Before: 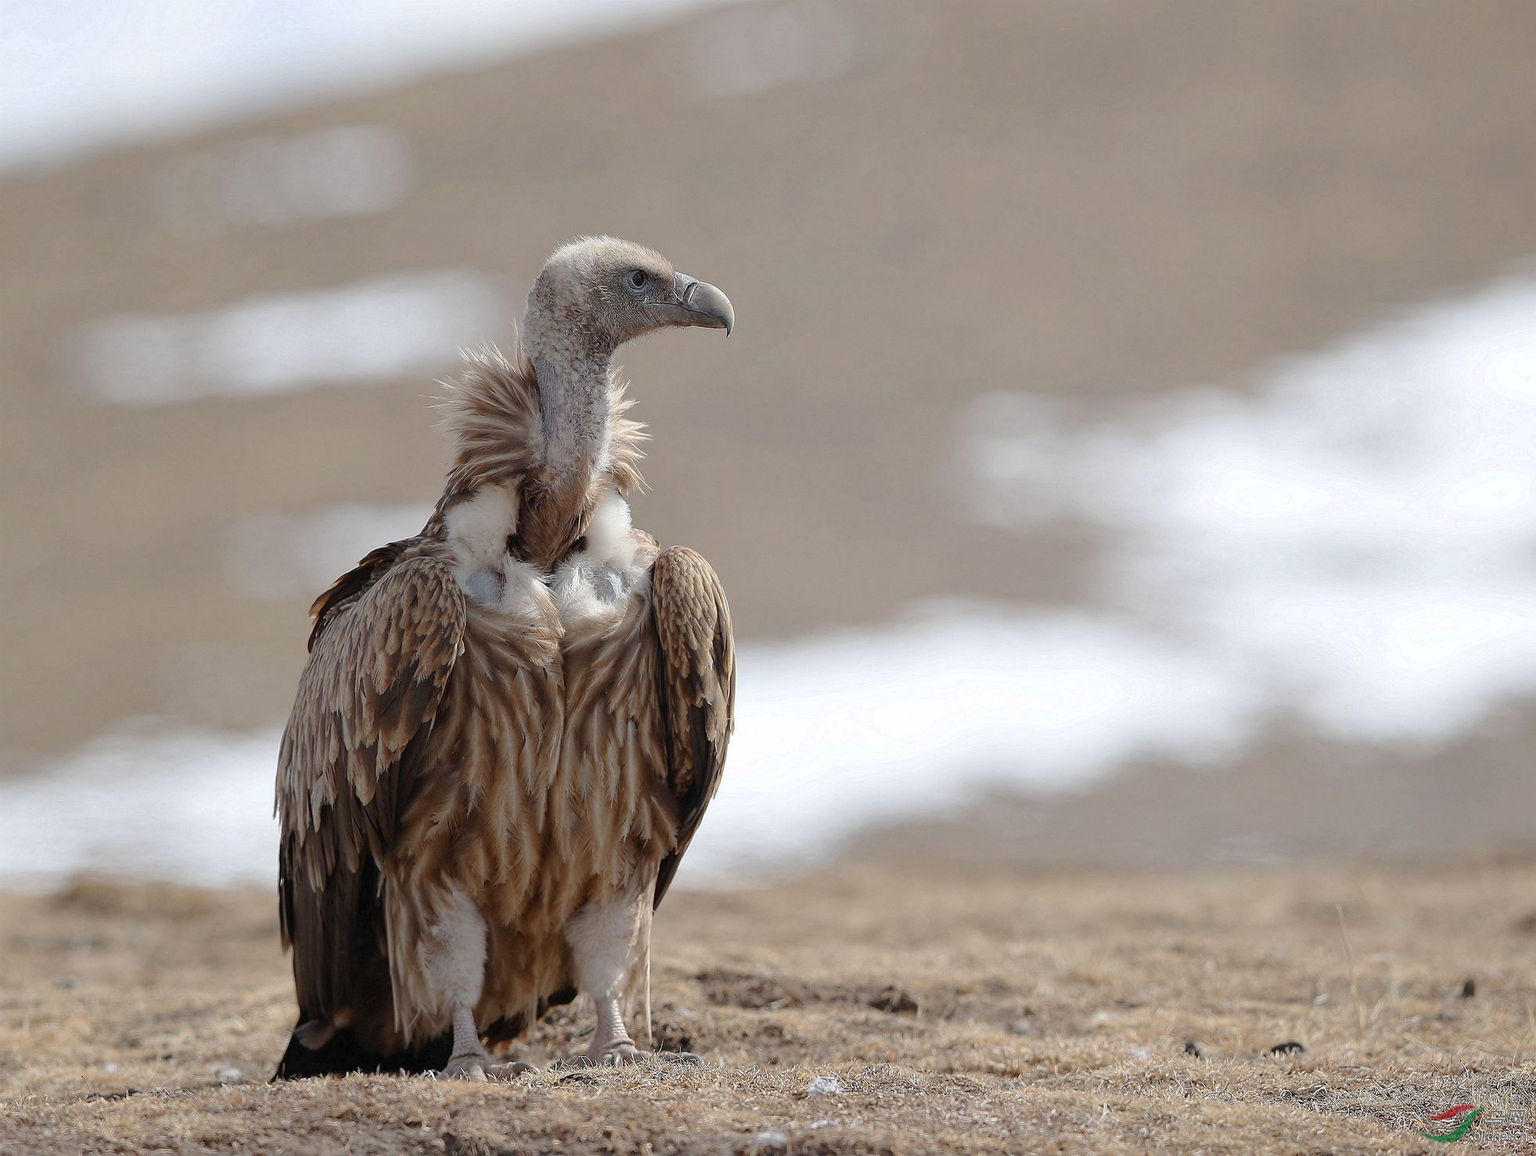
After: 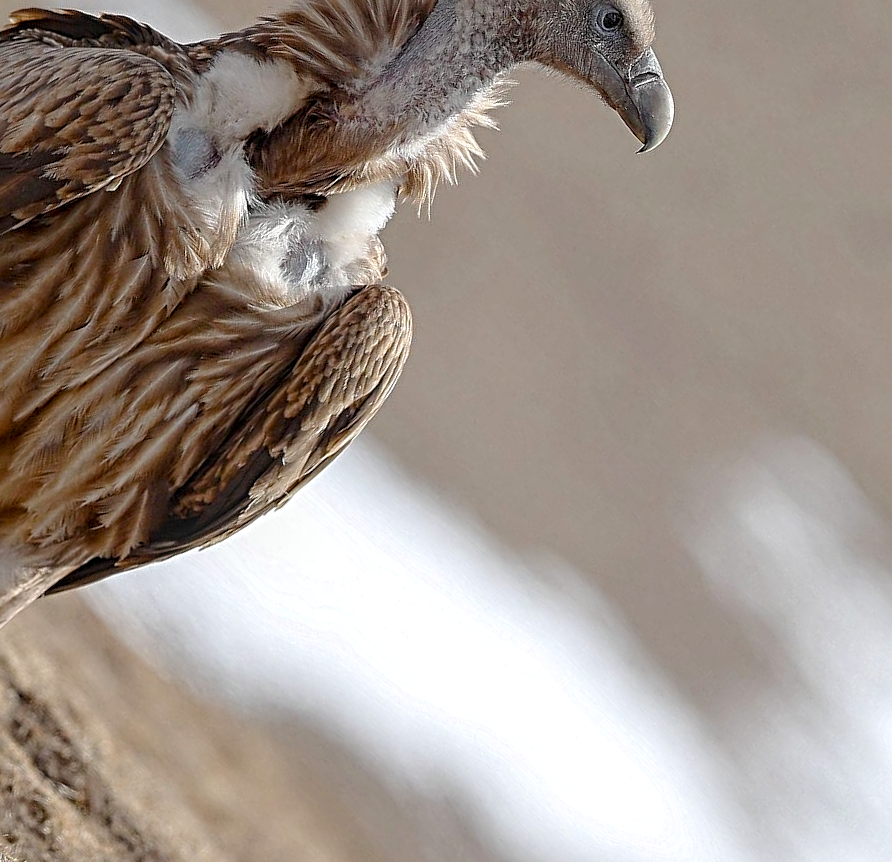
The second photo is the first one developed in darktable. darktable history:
sharpen: radius 3.967
color balance rgb: global offset › hue 172.36°, perceptual saturation grading › global saturation 27.608%, perceptual saturation grading › highlights -25.289%, perceptual saturation grading › shadows 25.414%
color correction: highlights b* -0.01, saturation 0.991
crop and rotate: angle -46.07°, top 16.2%, right 0.836%, bottom 11.679%
local contrast: on, module defaults
